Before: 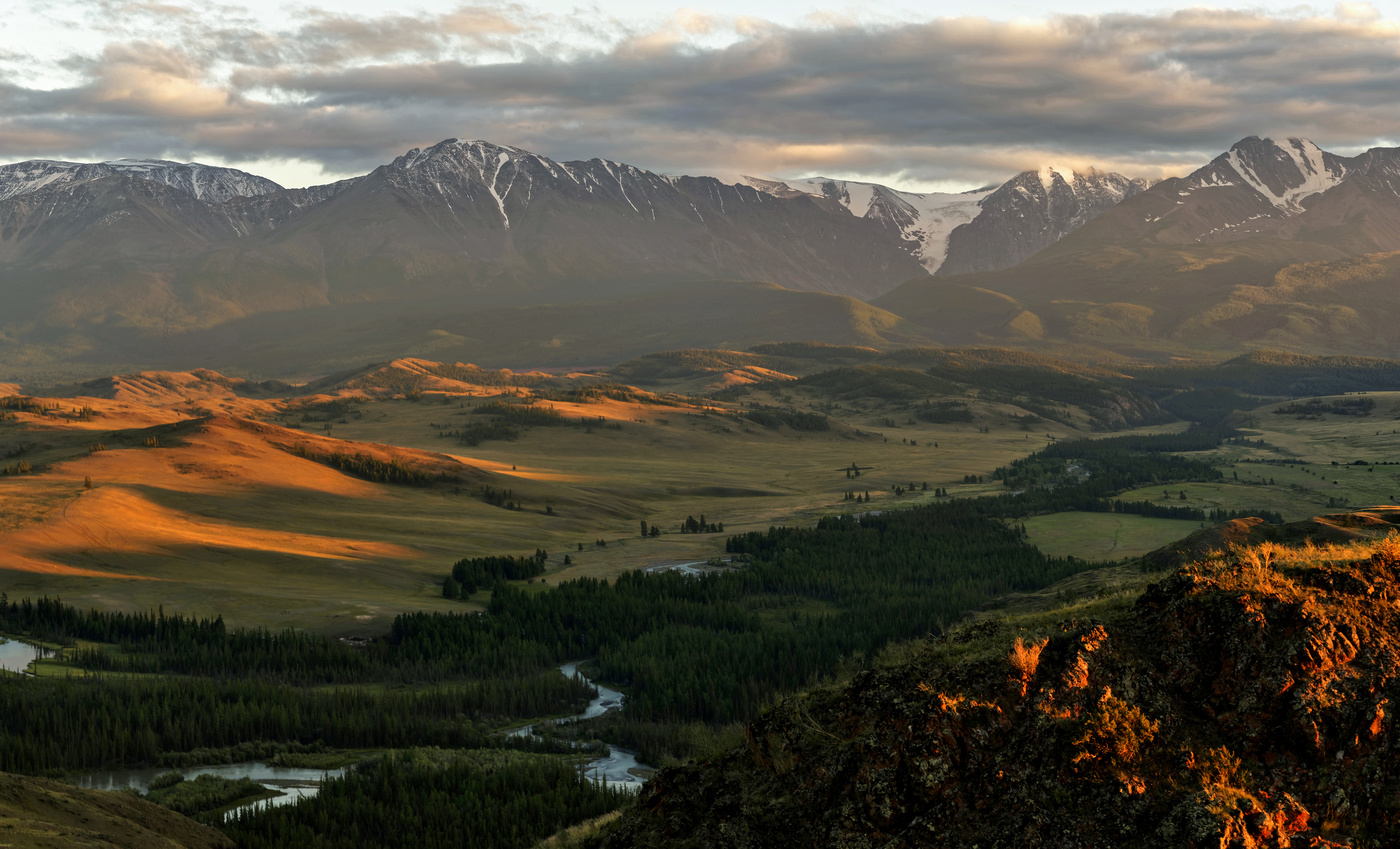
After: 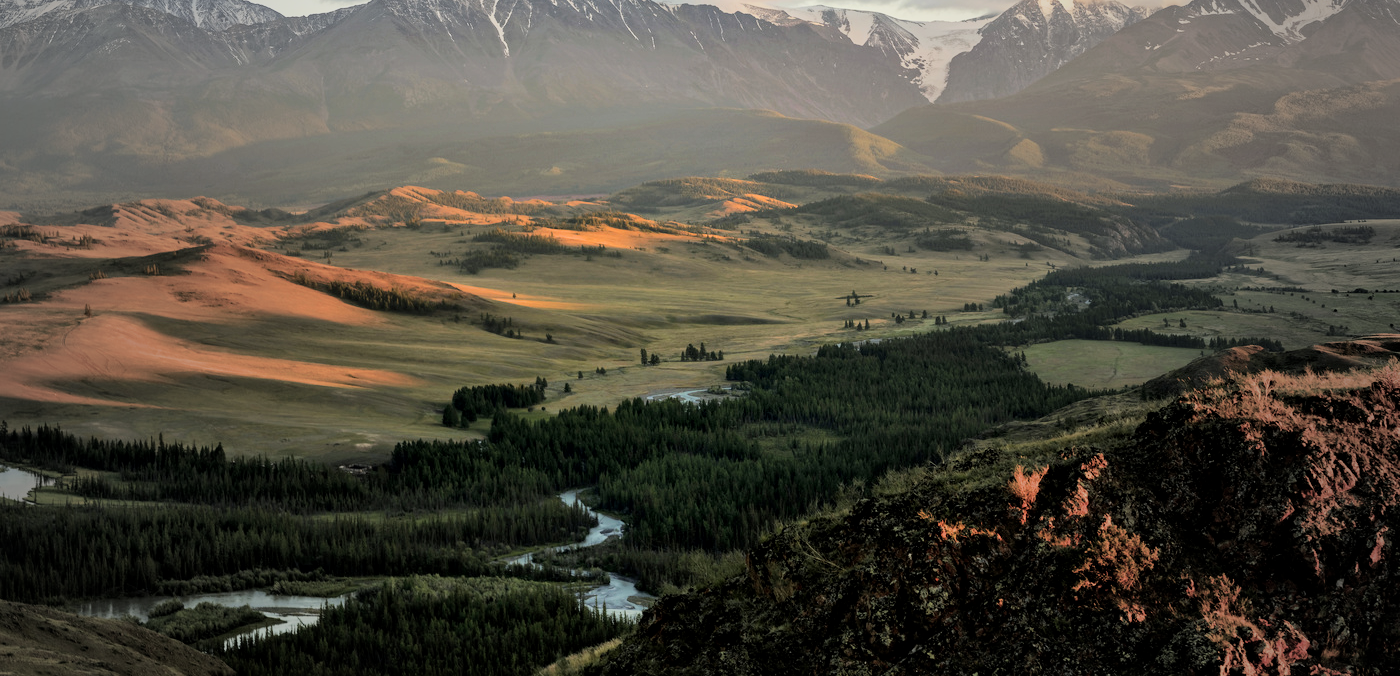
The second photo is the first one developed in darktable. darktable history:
contrast brightness saturation: saturation -0.064
crop and rotate: top 20.262%
exposure: black level correction 0, exposure 1.2 EV, compensate exposure bias true, compensate highlight preservation false
local contrast: mode bilateral grid, contrast 20, coarseness 50, detail 120%, midtone range 0.2
vignetting: fall-off start 18.53%, fall-off radius 137.03%, center (-0.033, -0.035), width/height ratio 0.625, shape 0.595
filmic rgb: black relative exposure -8.42 EV, white relative exposure 4.66 EV, hardness 3.83, color science v6 (2022)
